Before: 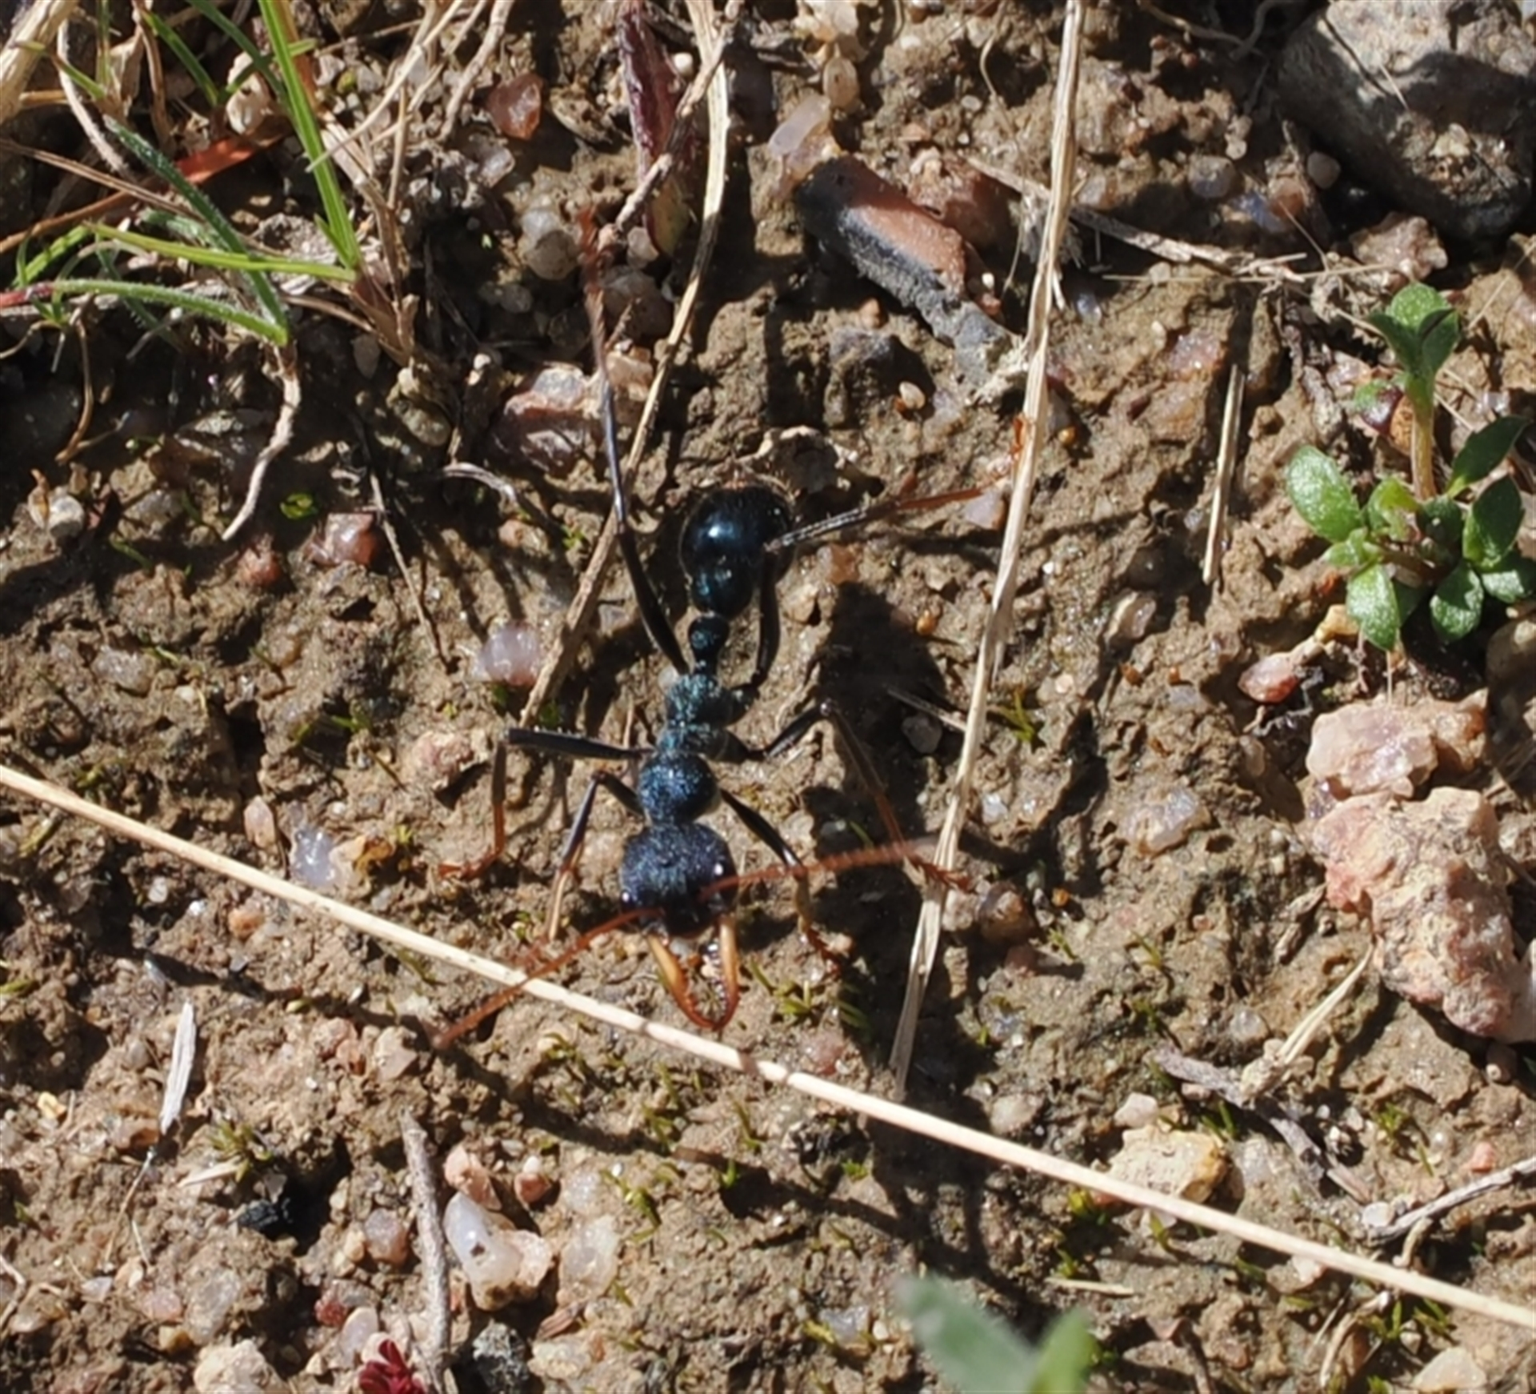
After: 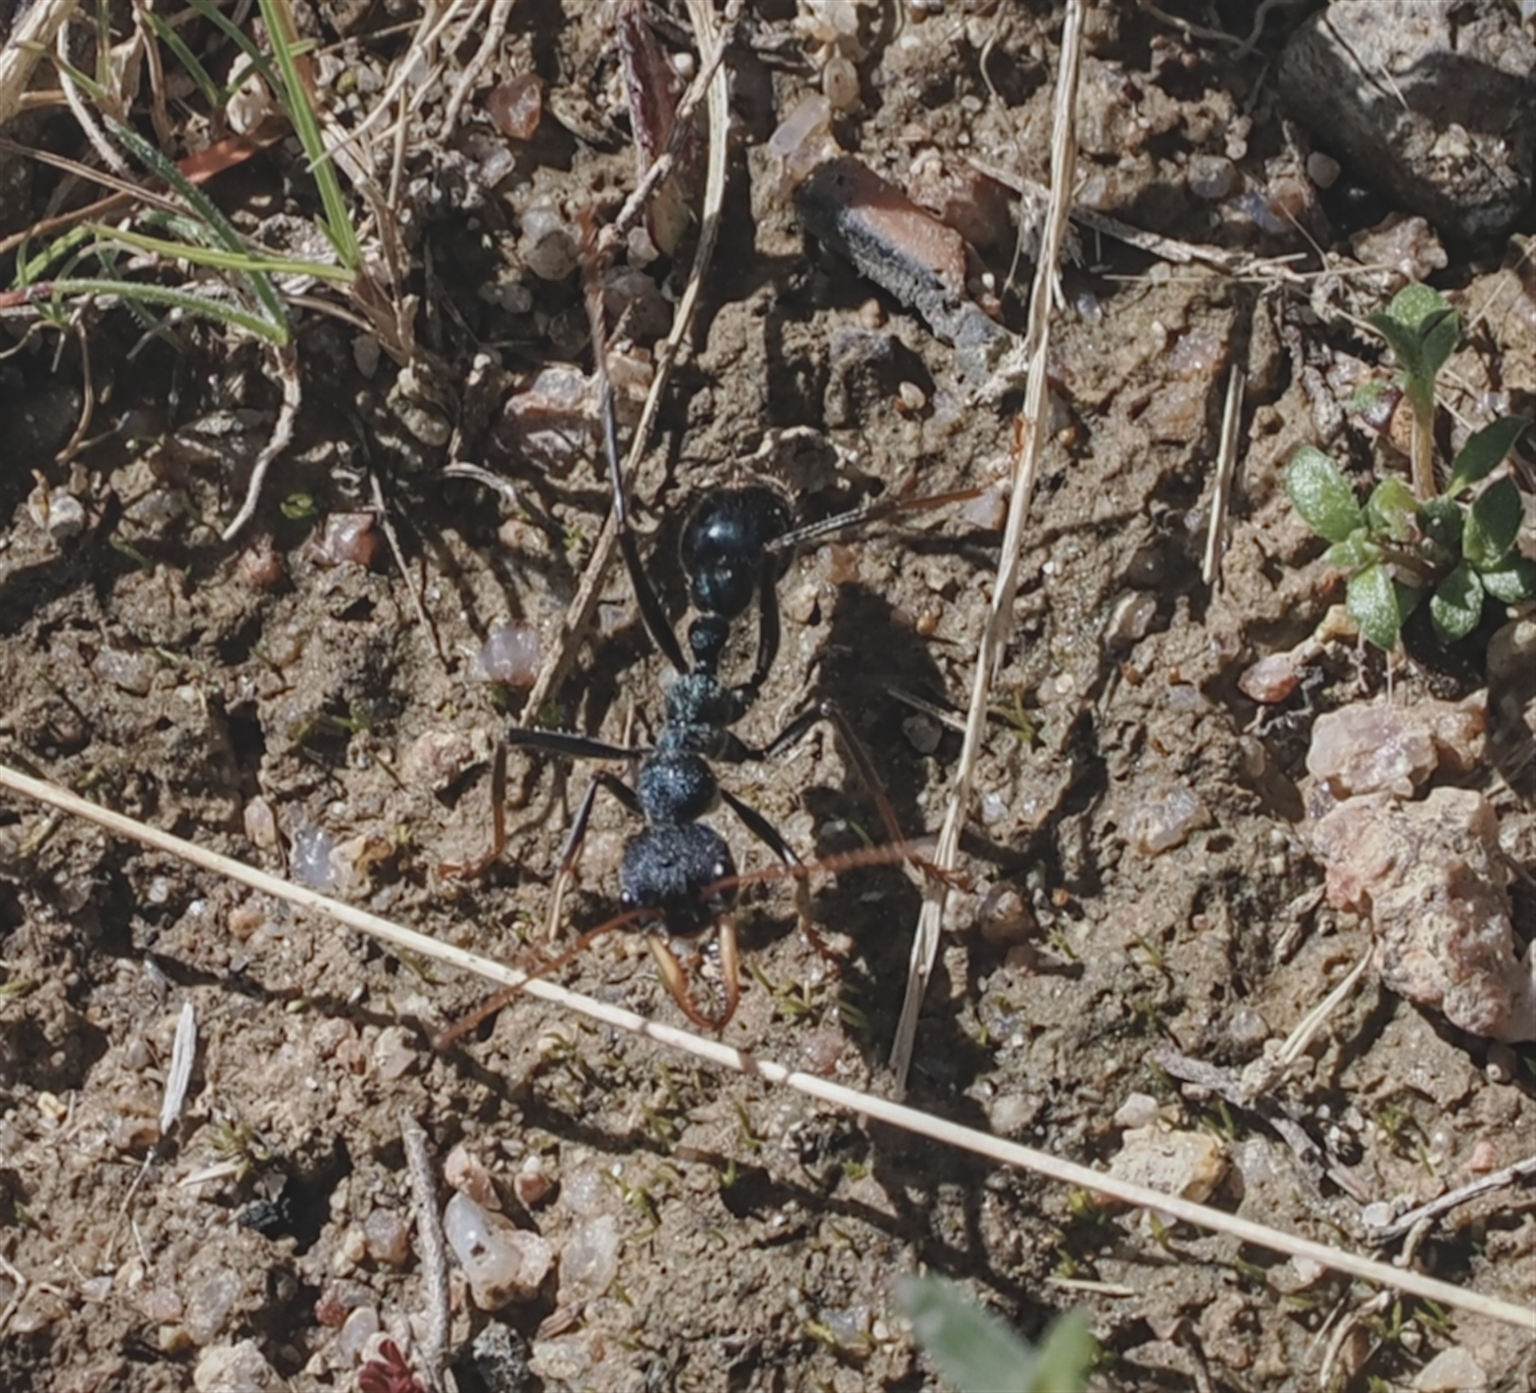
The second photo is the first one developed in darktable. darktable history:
contrast brightness saturation: contrast -0.26, saturation -0.43
haze removal: strength 0.29, distance 0.25, compatibility mode true, adaptive false
local contrast: detail 130%
